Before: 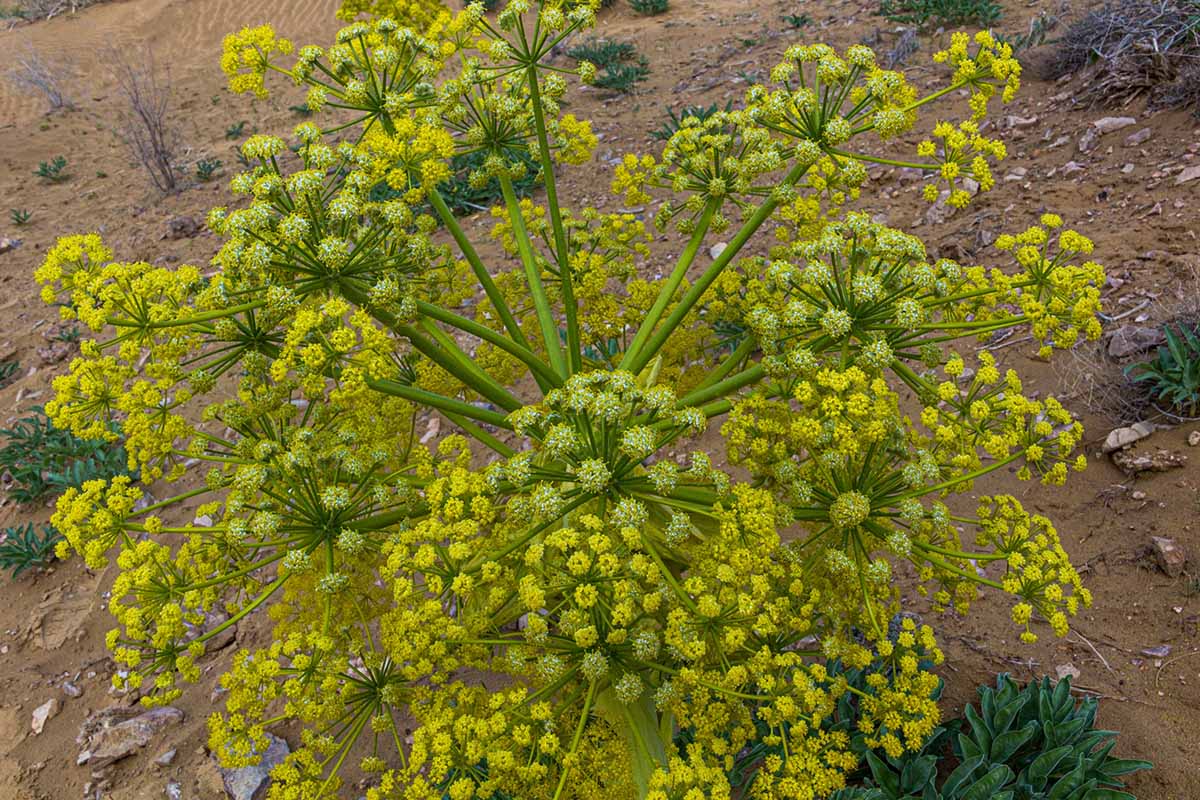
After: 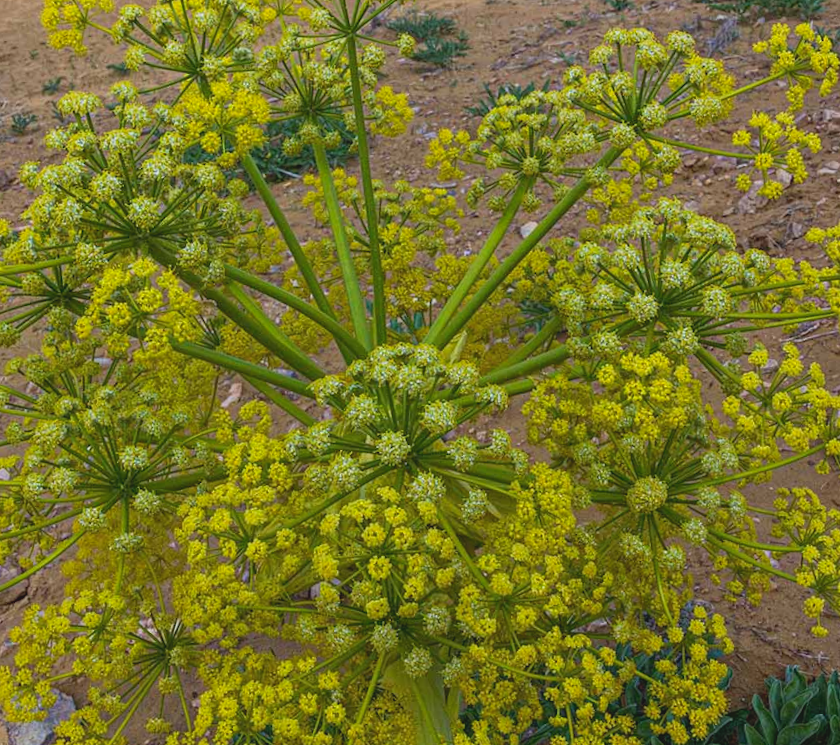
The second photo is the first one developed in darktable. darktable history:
contrast brightness saturation: contrast -0.128
crop and rotate: angle -2.83°, left 13.994%, top 0.037%, right 10.903%, bottom 0.025%
